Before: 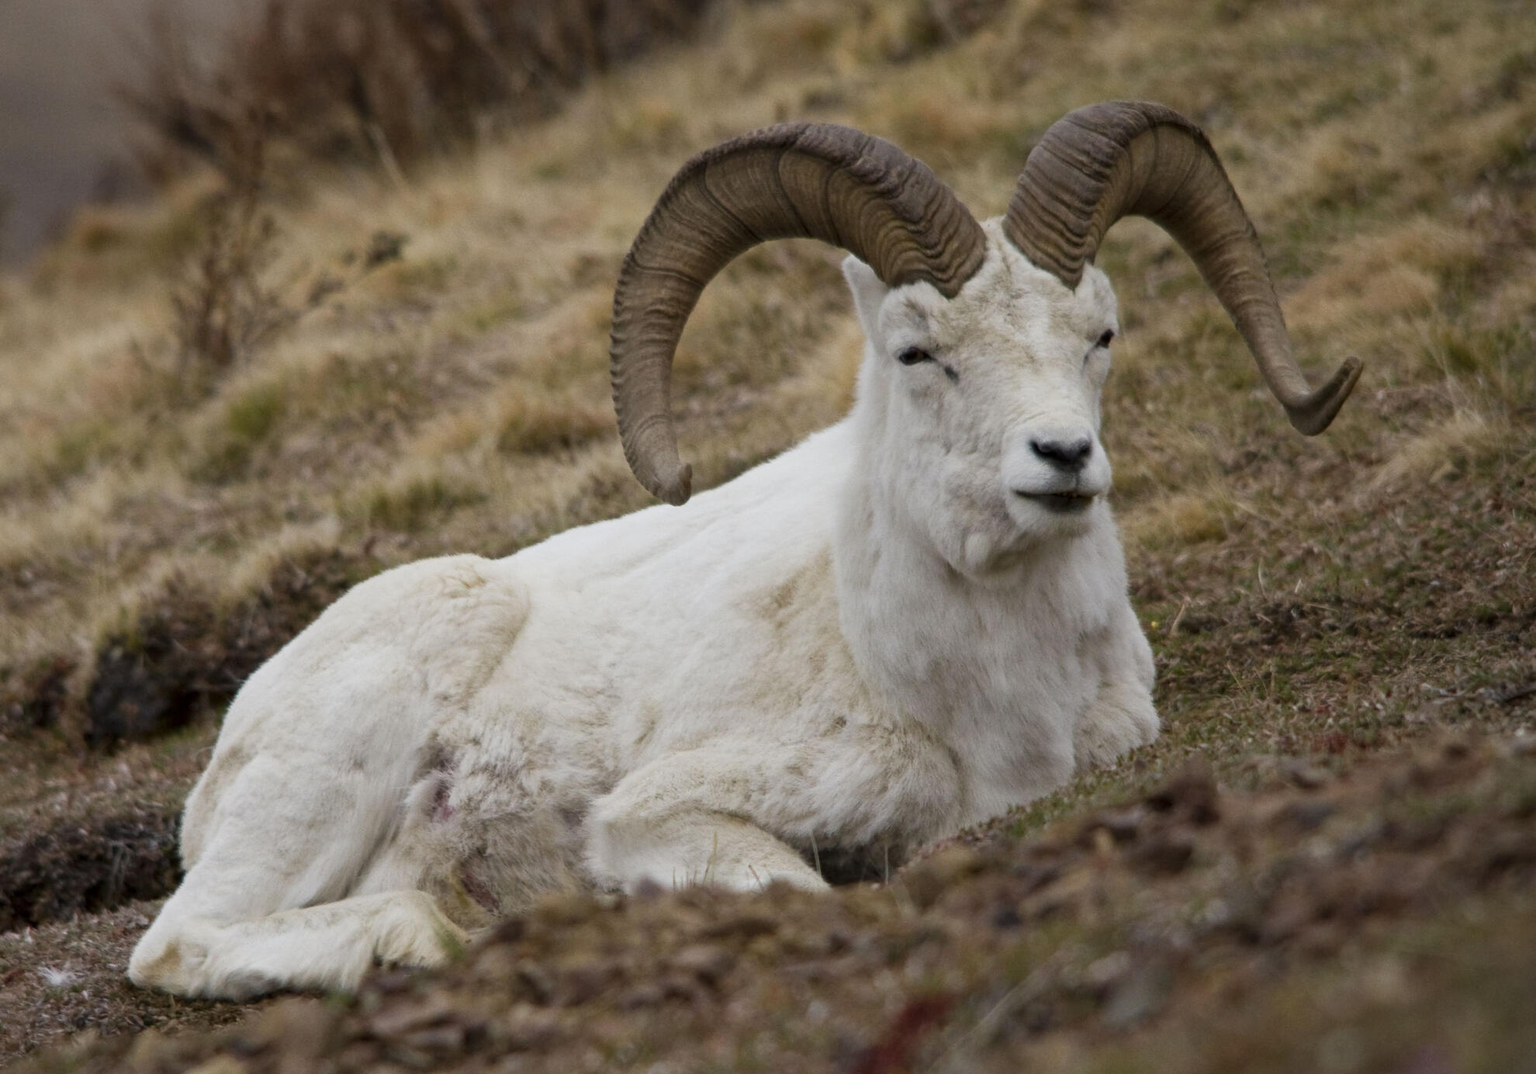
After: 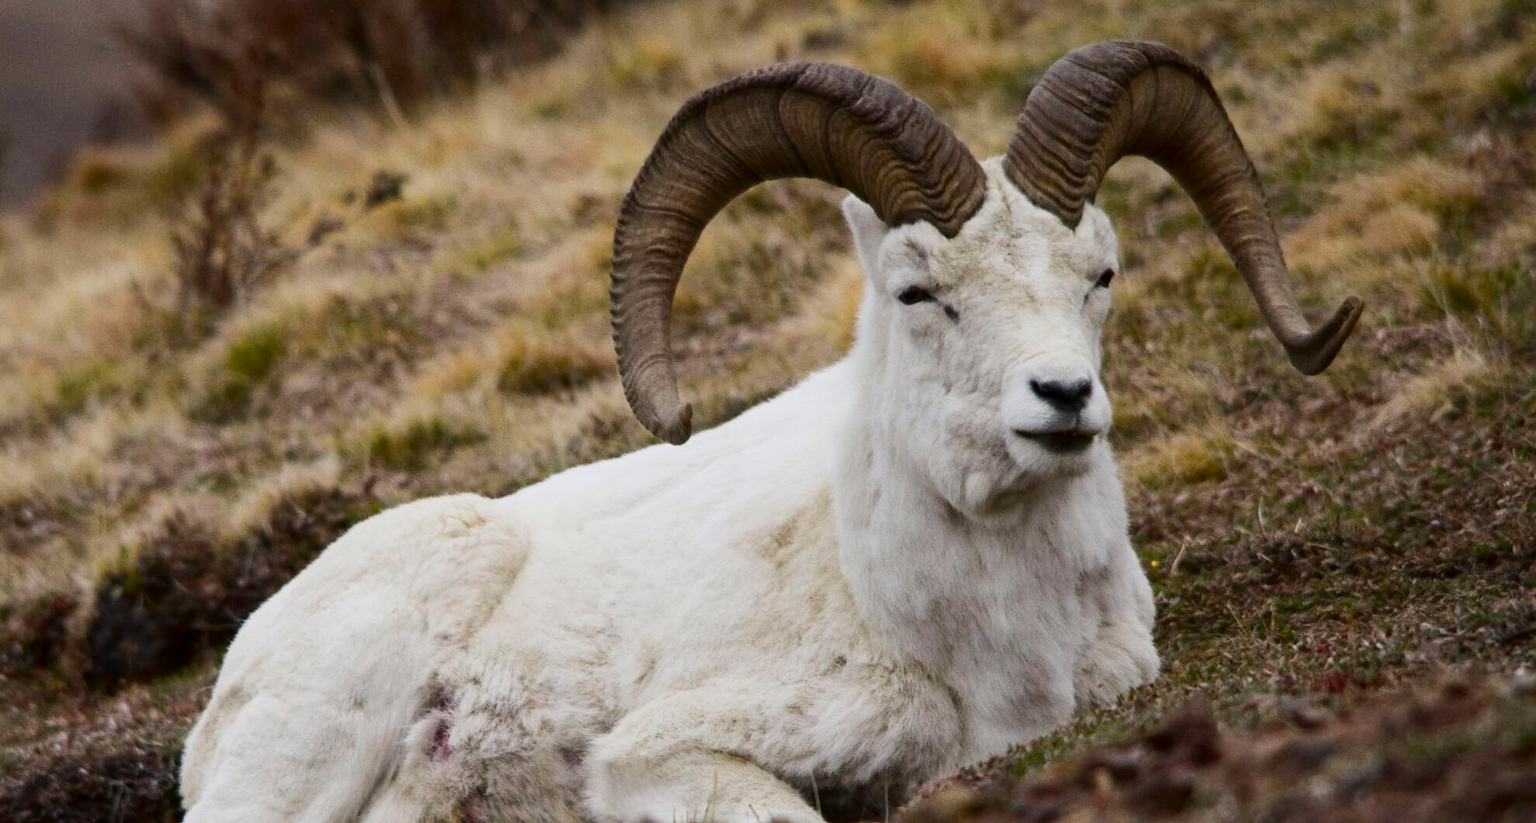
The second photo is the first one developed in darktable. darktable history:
tone curve: curves: ch0 [(0, 0) (0.126, 0.061) (0.338, 0.285) (0.494, 0.518) (0.703, 0.762) (1, 1)]; ch1 [(0, 0) (0.389, 0.313) (0.457, 0.442) (0.5, 0.501) (0.55, 0.578) (1, 1)]; ch2 [(0, 0) (0.44, 0.424) (0.501, 0.499) (0.557, 0.564) (0.613, 0.67) (0.707, 0.746) (1, 1)], color space Lab, independent channels, preserve colors none
rotate and perspective: automatic cropping off
crop: top 5.667%, bottom 17.637%
